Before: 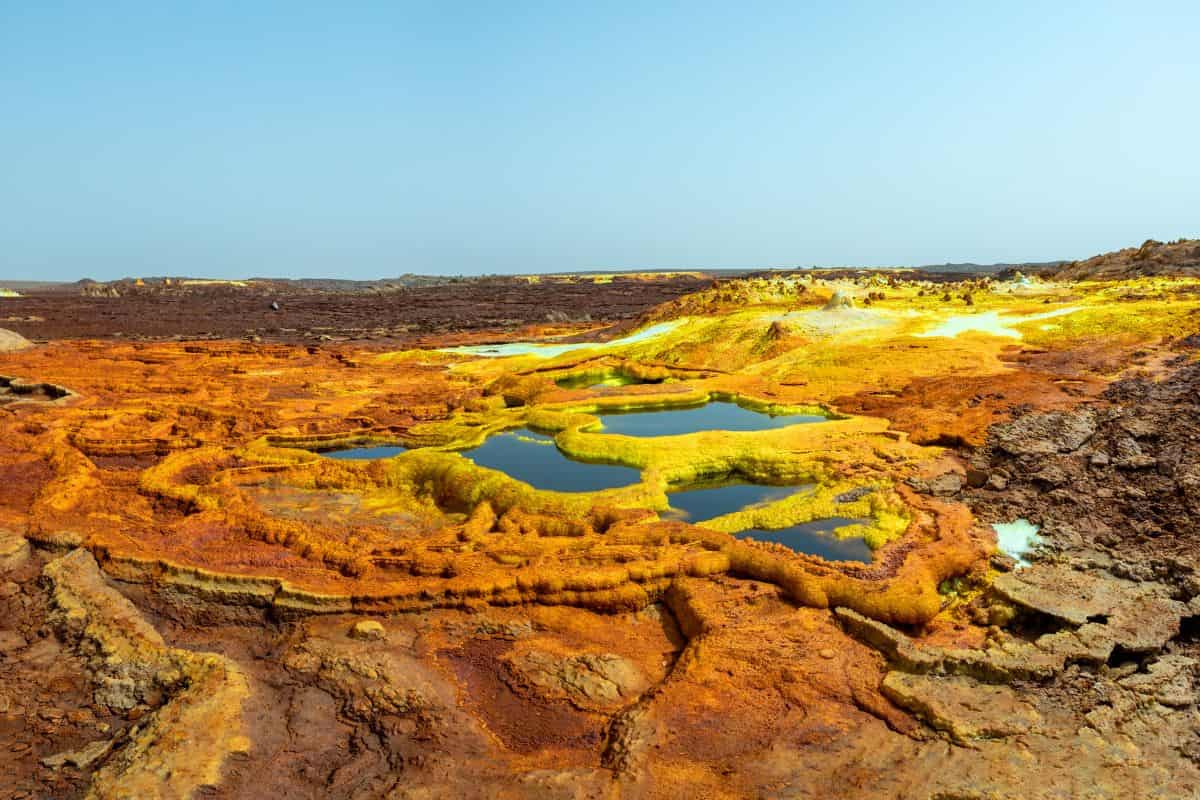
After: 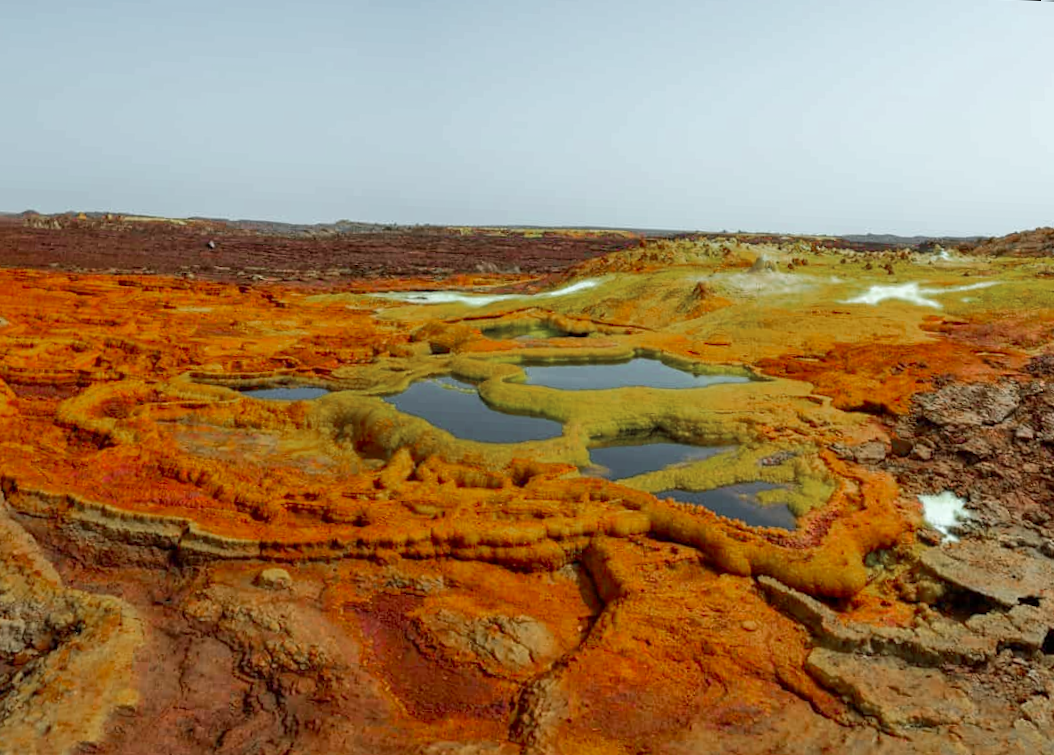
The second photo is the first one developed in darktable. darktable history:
rotate and perspective: rotation 0.215°, lens shift (vertical) -0.139, crop left 0.069, crop right 0.939, crop top 0.002, crop bottom 0.996
velvia: strength 15%
crop and rotate: angle -2.38°
color zones: curves: ch0 [(0, 0.48) (0.209, 0.398) (0.305, 0.332) (0.429, 0.493) (0.571, 0.5) (0.714, 0.5) (0.857, 0.5) (1, 0.48)]; ch1 [(0, 0.736) (0.143, 0.625) (0.225, 0.371) (0.429, 0.256) (0.571, 0.241) (0.714, 0.213) (0.857, 0.48) (1, 0.736)]; ch2 [(0, 0.448) (0.143, 0.498) (0.286, 0.5) (0.429, 0.5) (0.571, 0.5) (0.714, 0.5) (0.857, 0.5) (1, 0.448)]
